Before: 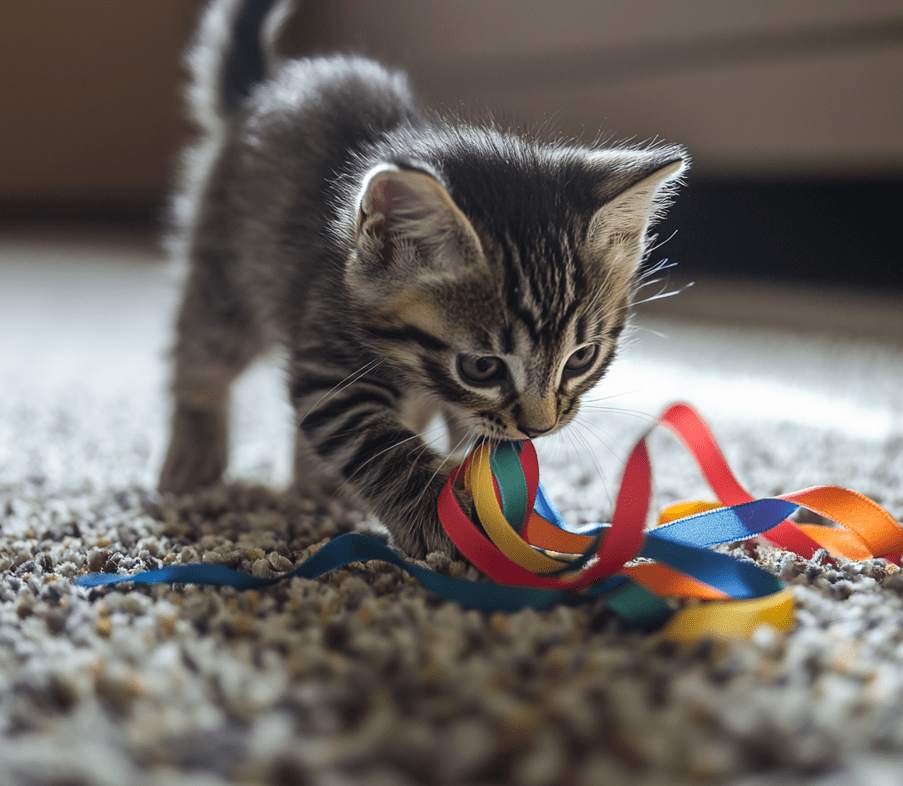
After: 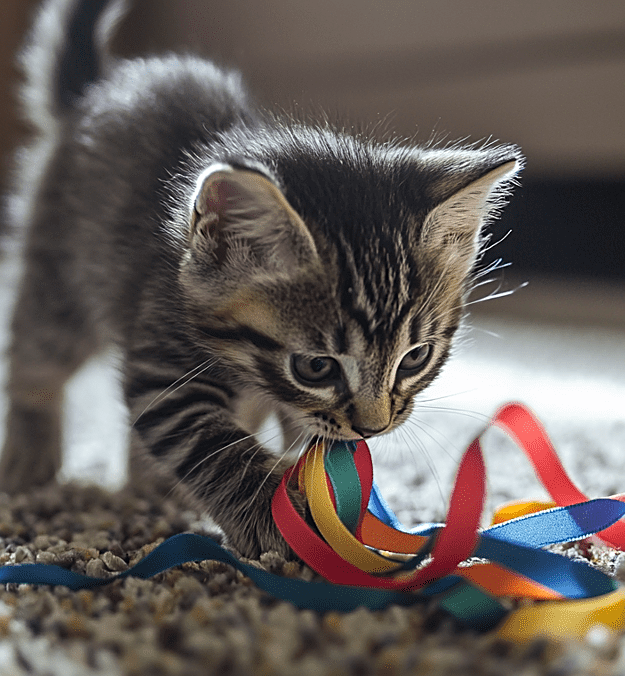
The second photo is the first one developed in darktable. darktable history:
sharpen: on, module defaults
crop: left 18.479%, right 12.2%, bottom 13.971%
